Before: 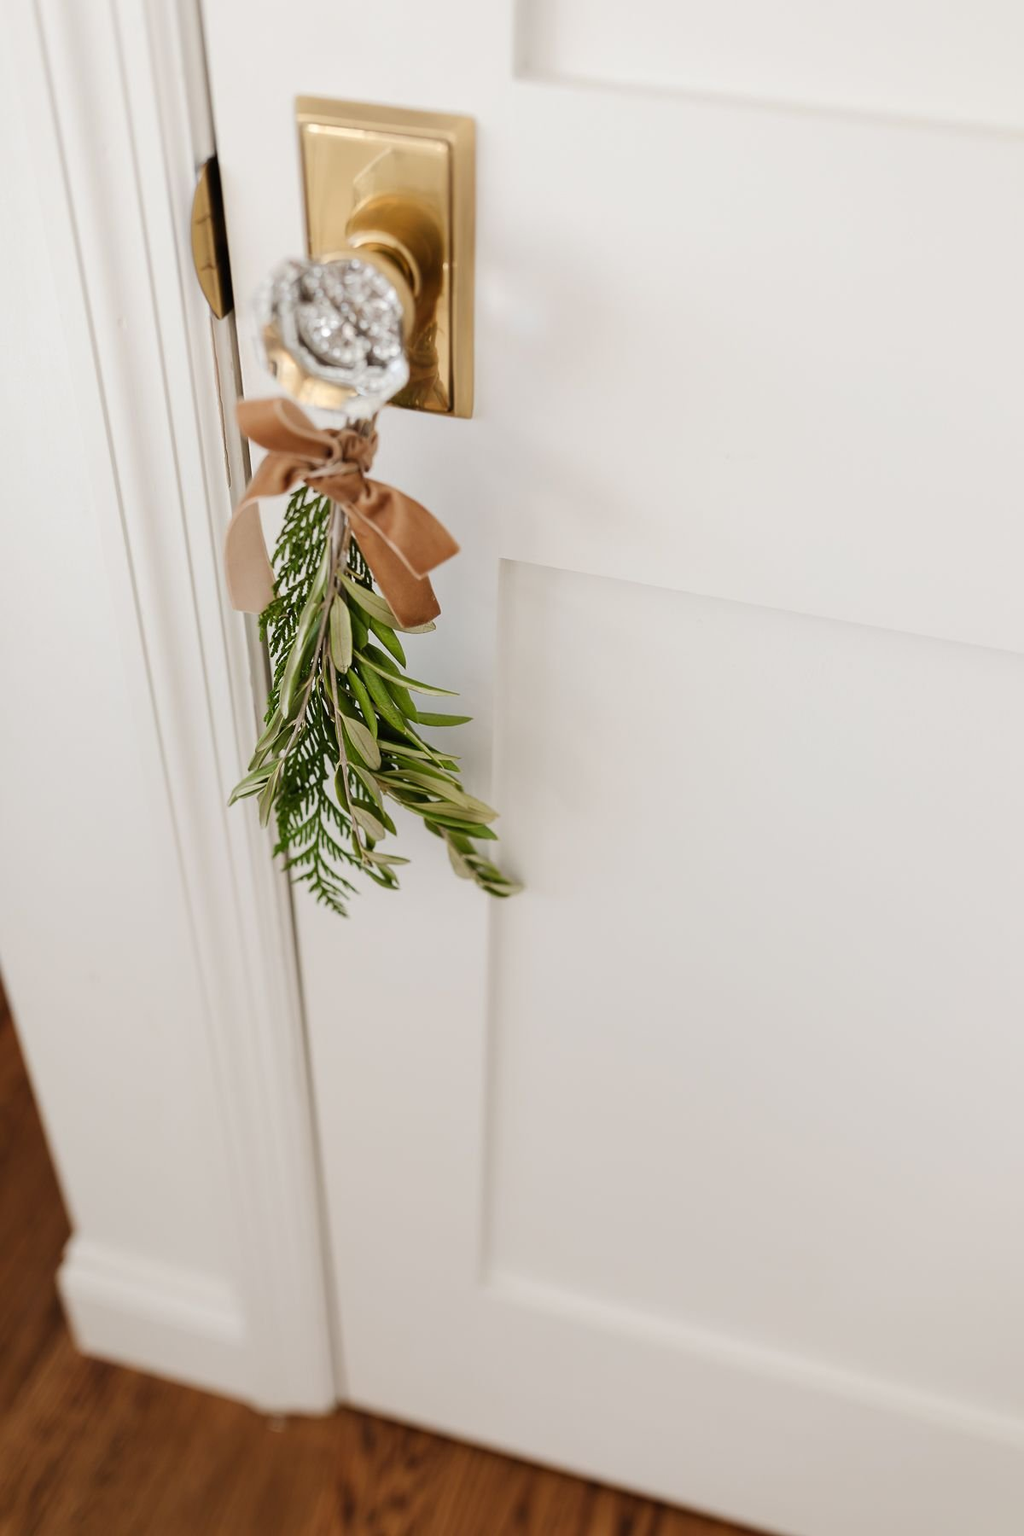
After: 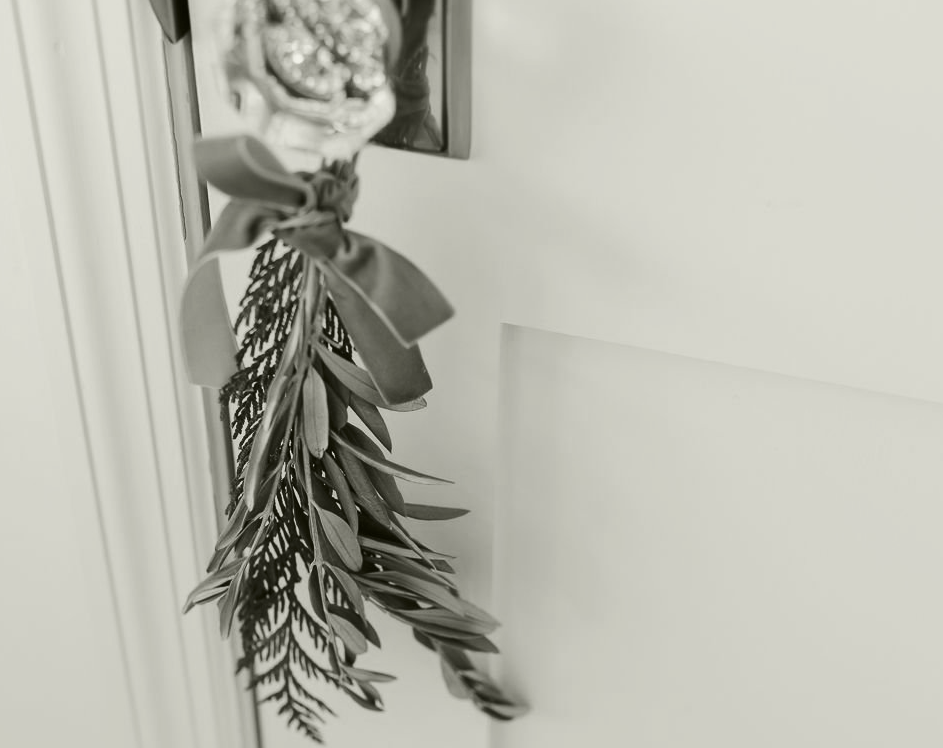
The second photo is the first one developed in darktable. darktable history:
color calibration: output gray [0.22, 0.42, 0.37, 0], gray › normalize channels true, illuminant same as pipeline (D50), adaptation XYZ, x 0.346, y 0.359, gamut compression 0
color balance: mode lift, gamma, gain (sRGB), lift [1.04, 1, 1, 0.97], gamma [1.01, 1, 1, 0.97], gain [0.96, 1, 1, 0.97]
crop: left 7.036%, top 18.398%, right 14.379%, bottom 40.043%
contrast brightness saturation: contrast 0.15, brightness -0.01, saturation 0.1
